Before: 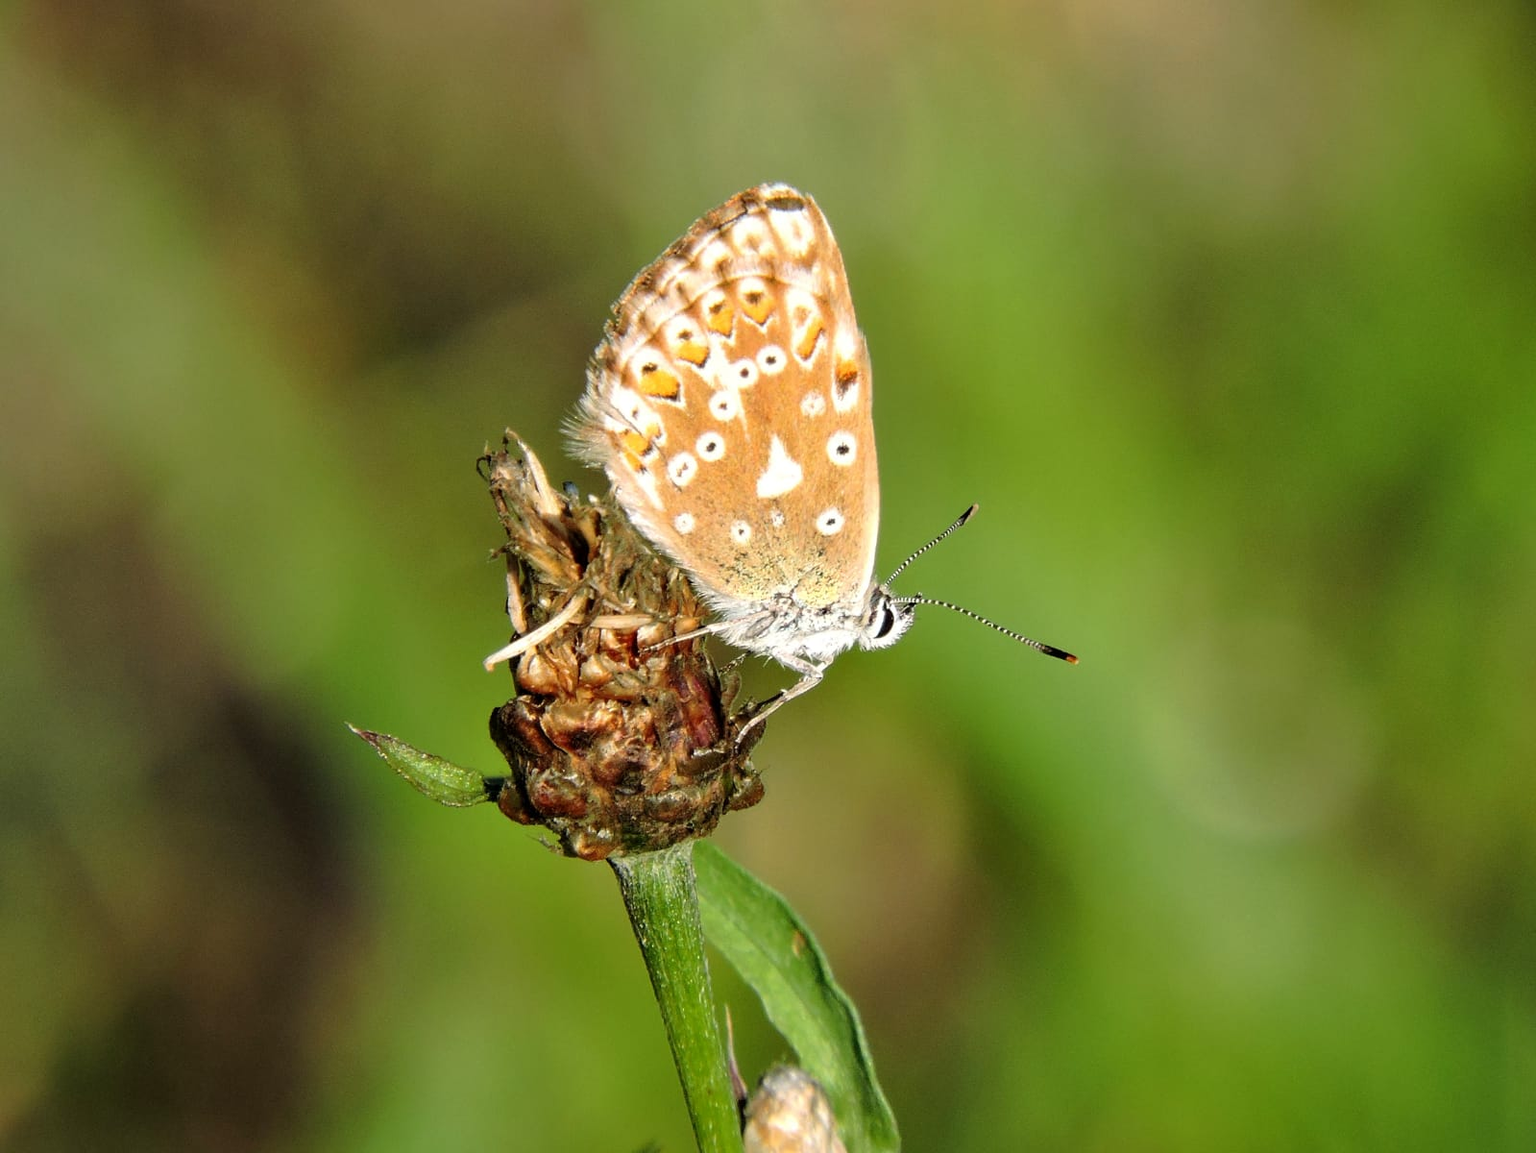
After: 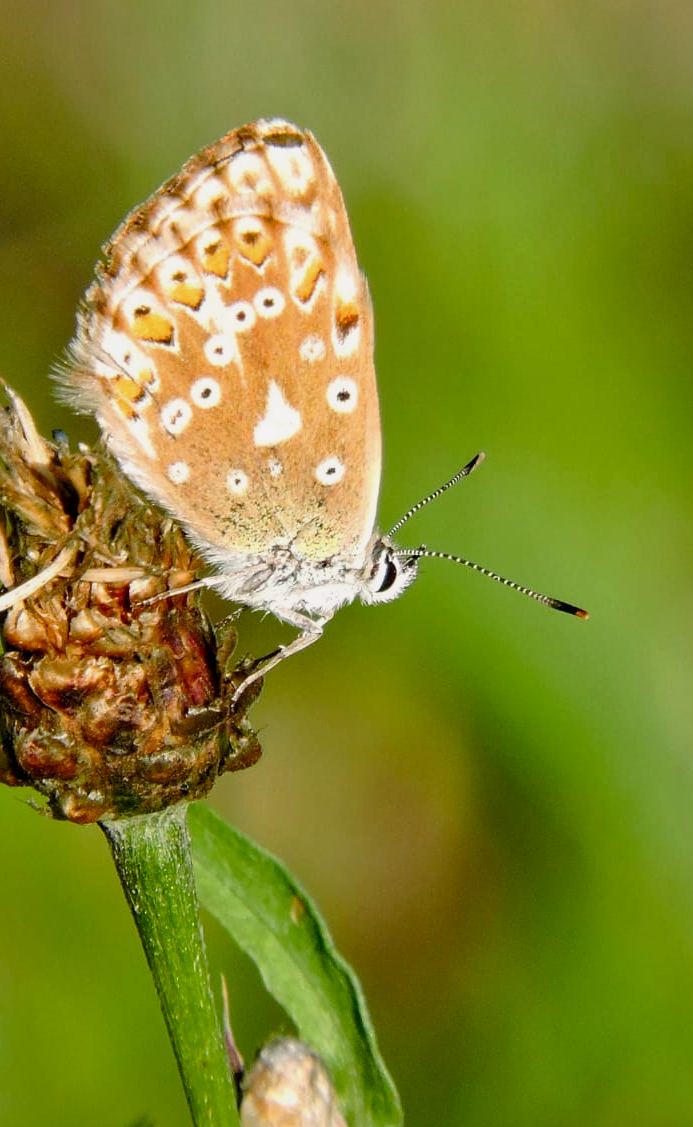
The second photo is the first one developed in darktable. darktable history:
local contrast: mode bilateral grid, contrast 20, coarseness 50, detail 120%, midtone range 0.2
crop: left 33.452%, top 6.025%, right 23.155%
color balance rgb: shadows lift › chroma 1%, shadows lift › hue 113°, highlights gain › chroma 0.2%, highlights gain › hue 333°, perceptual saturation grading › global saturation 20%, perceptual saturation grading › highlights -25%, perceptual saturation grading › shadows 25%, contrast -10%
